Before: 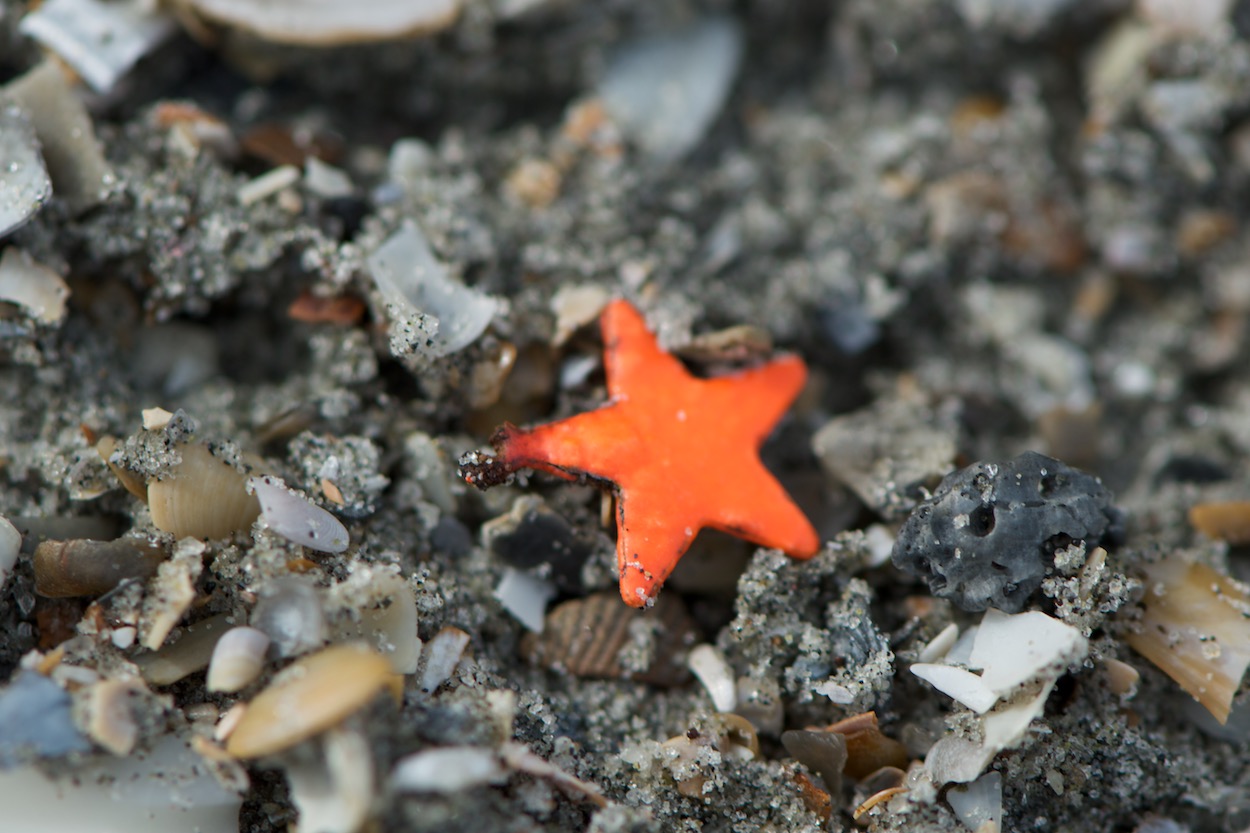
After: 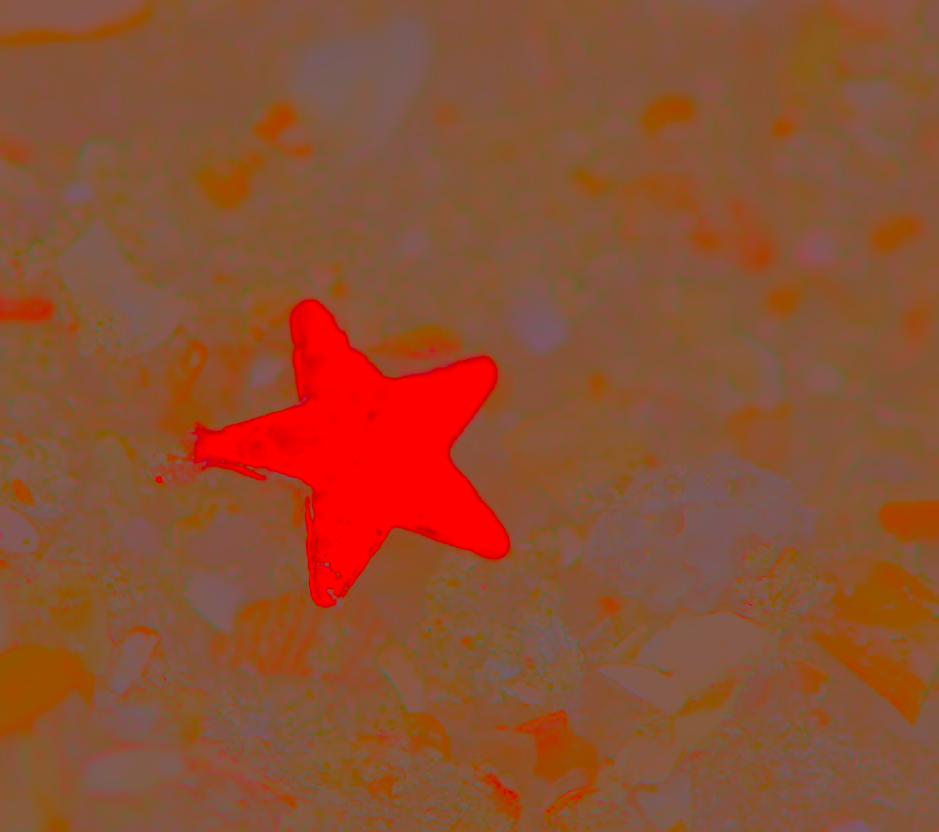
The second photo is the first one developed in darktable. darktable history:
exposure: black level correction 0, exposure 1.445 EV, compensate highlight preservation false
shadows and highlights: soften with gaussian
contrast brightness saturation: contrast -0.983, brightness -0.169, saturation 0.742
crop and rotate: left 24.805%
sharpen: on, module defaults
local contrast: highlights 107%, shadows 99%, detail 119%, midtone range 0.2
color correction: highlights a* 9.25, highlights b* 8.7, shadows a* 39.44, shadows b* 39.64, saturation 0.782
